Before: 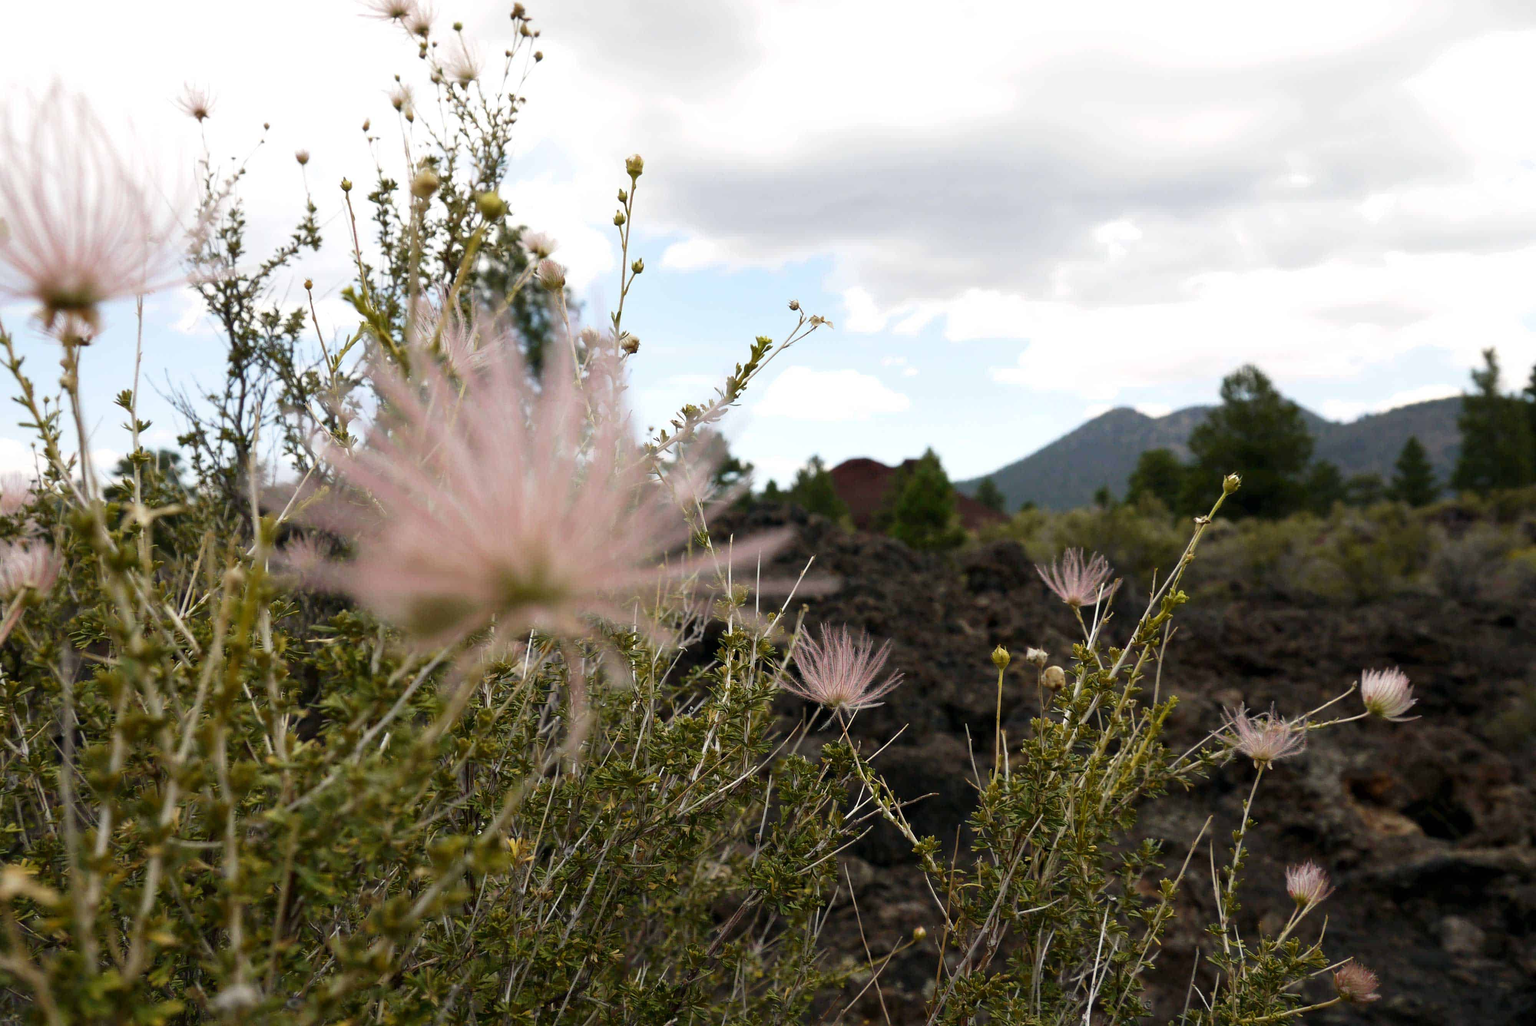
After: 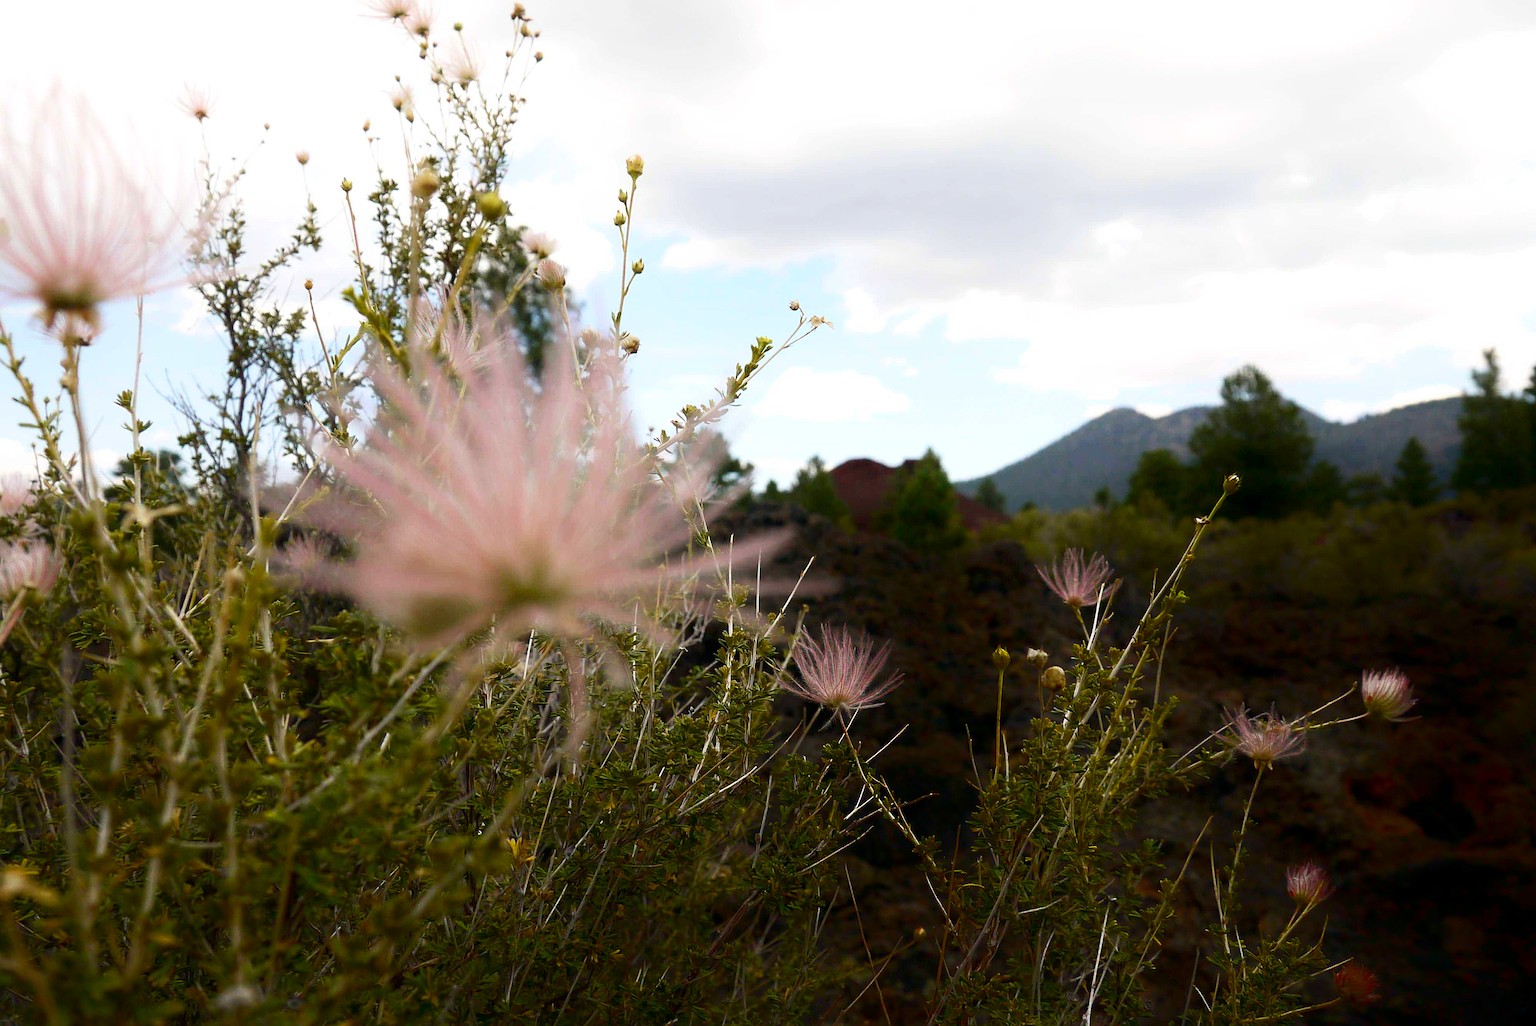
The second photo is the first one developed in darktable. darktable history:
shadows and highlights: shadows -70.22, highlights 36.93, soften with gaussian
color correction: highlights b* -0.005, saturation 1.27
sharpen: on, module defaults
